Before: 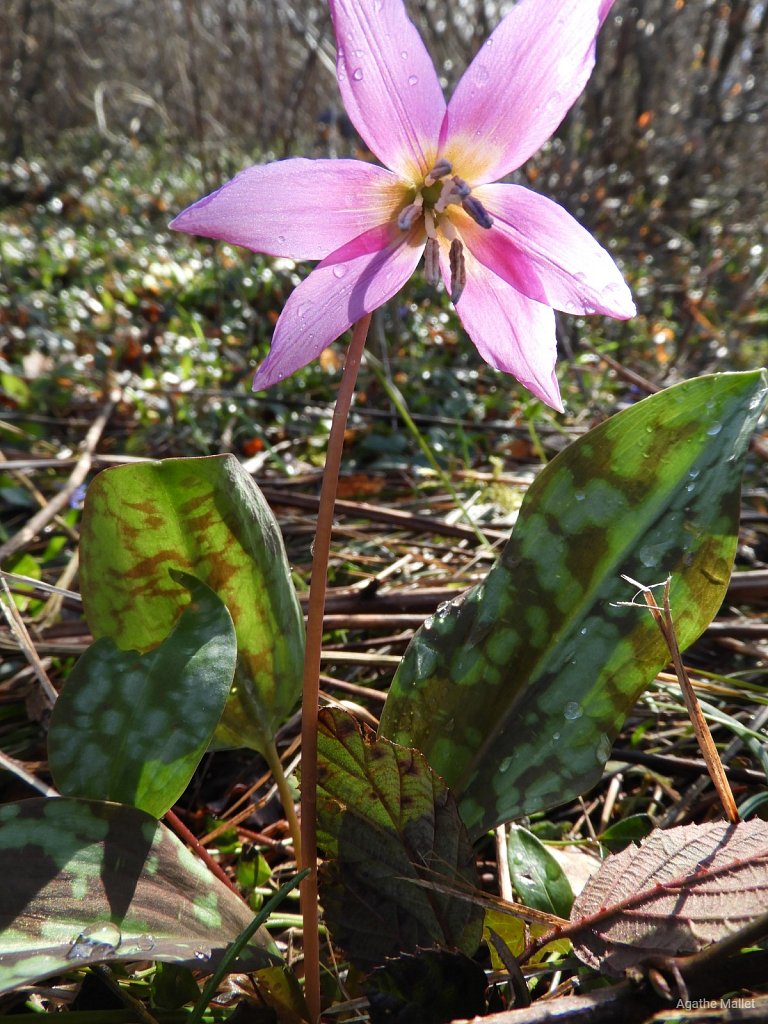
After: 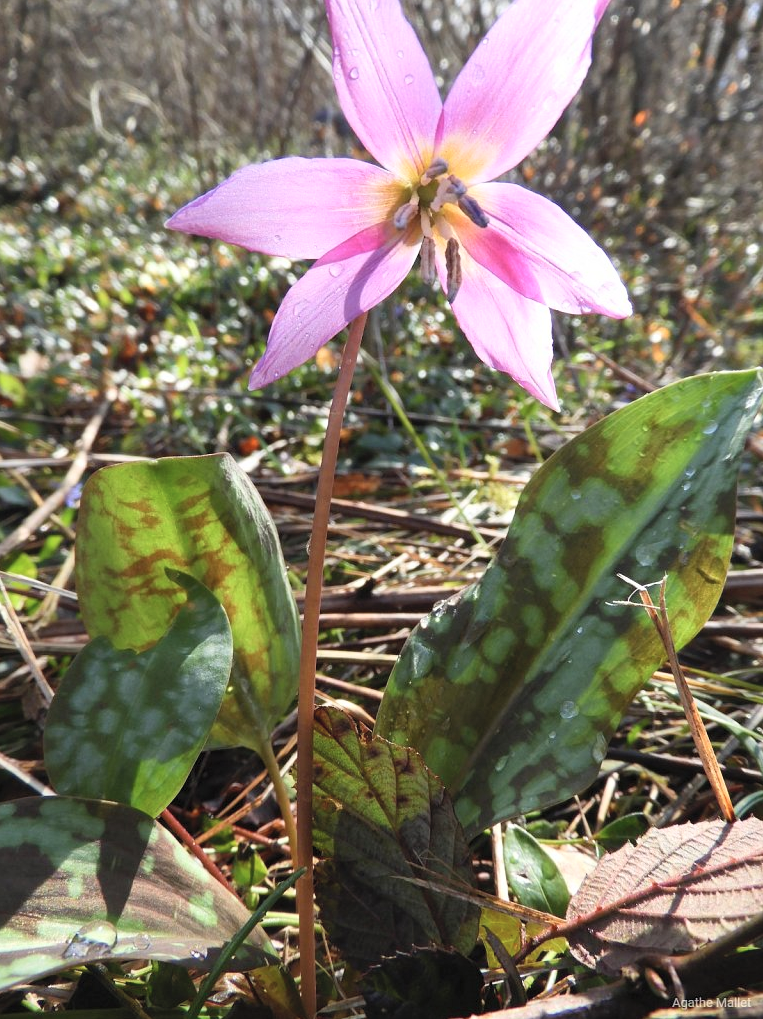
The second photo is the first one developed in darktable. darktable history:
crop and rotate: left 0.614%, top 0.179%, bottom 0.309%
white balance: emerald 1
contrast brightness saturation: contrast 0.14, brightness 0.21
